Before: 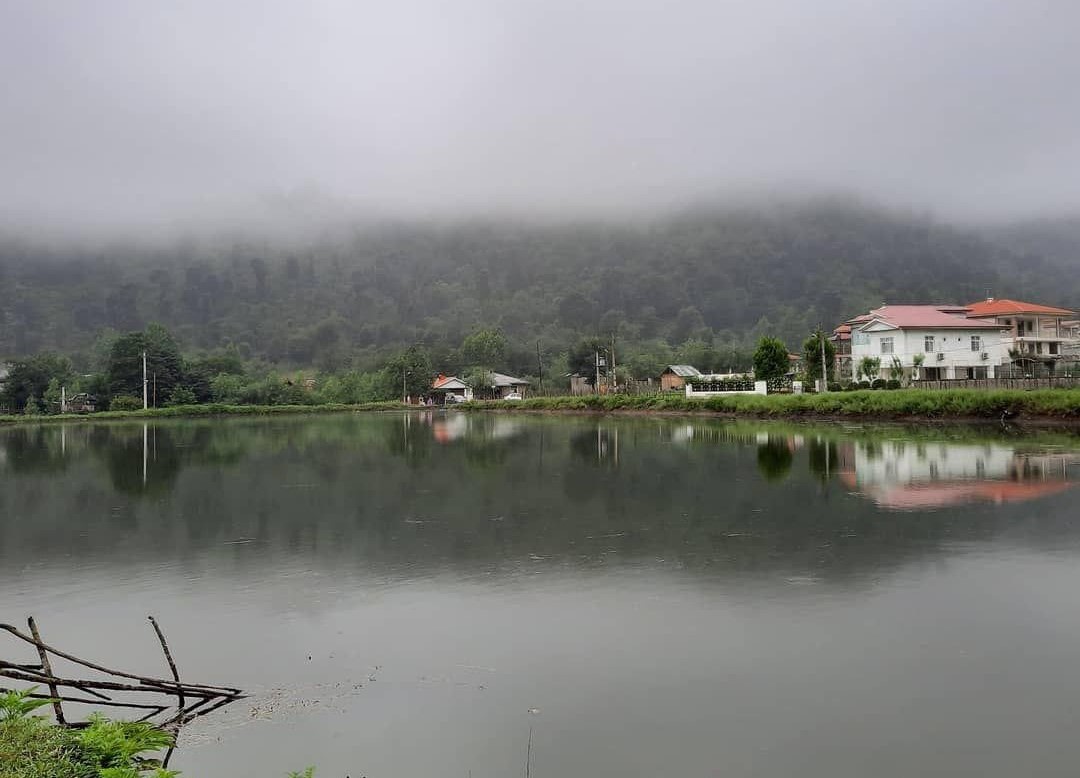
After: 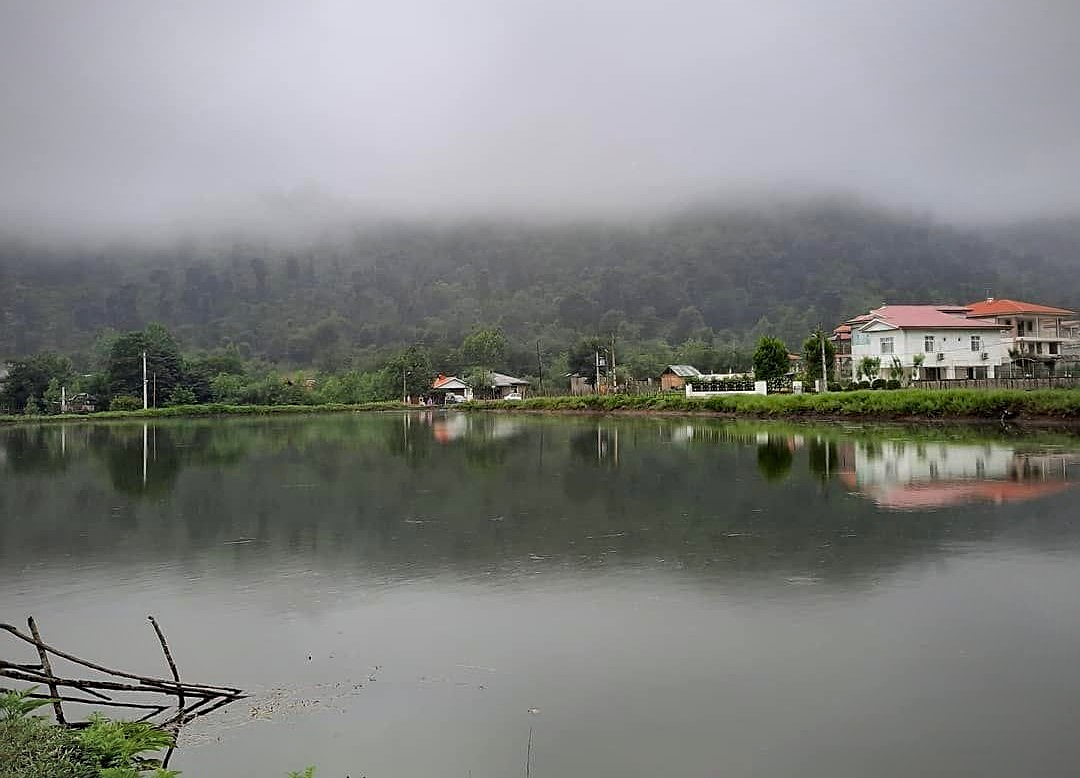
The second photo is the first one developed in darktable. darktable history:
color balance rgb: perceptual saturation grading › global saturation 10%, global vibrance 20%
vignetting: fall-off radius 45%, brightness -0.33
sharpen: on, module defaults
